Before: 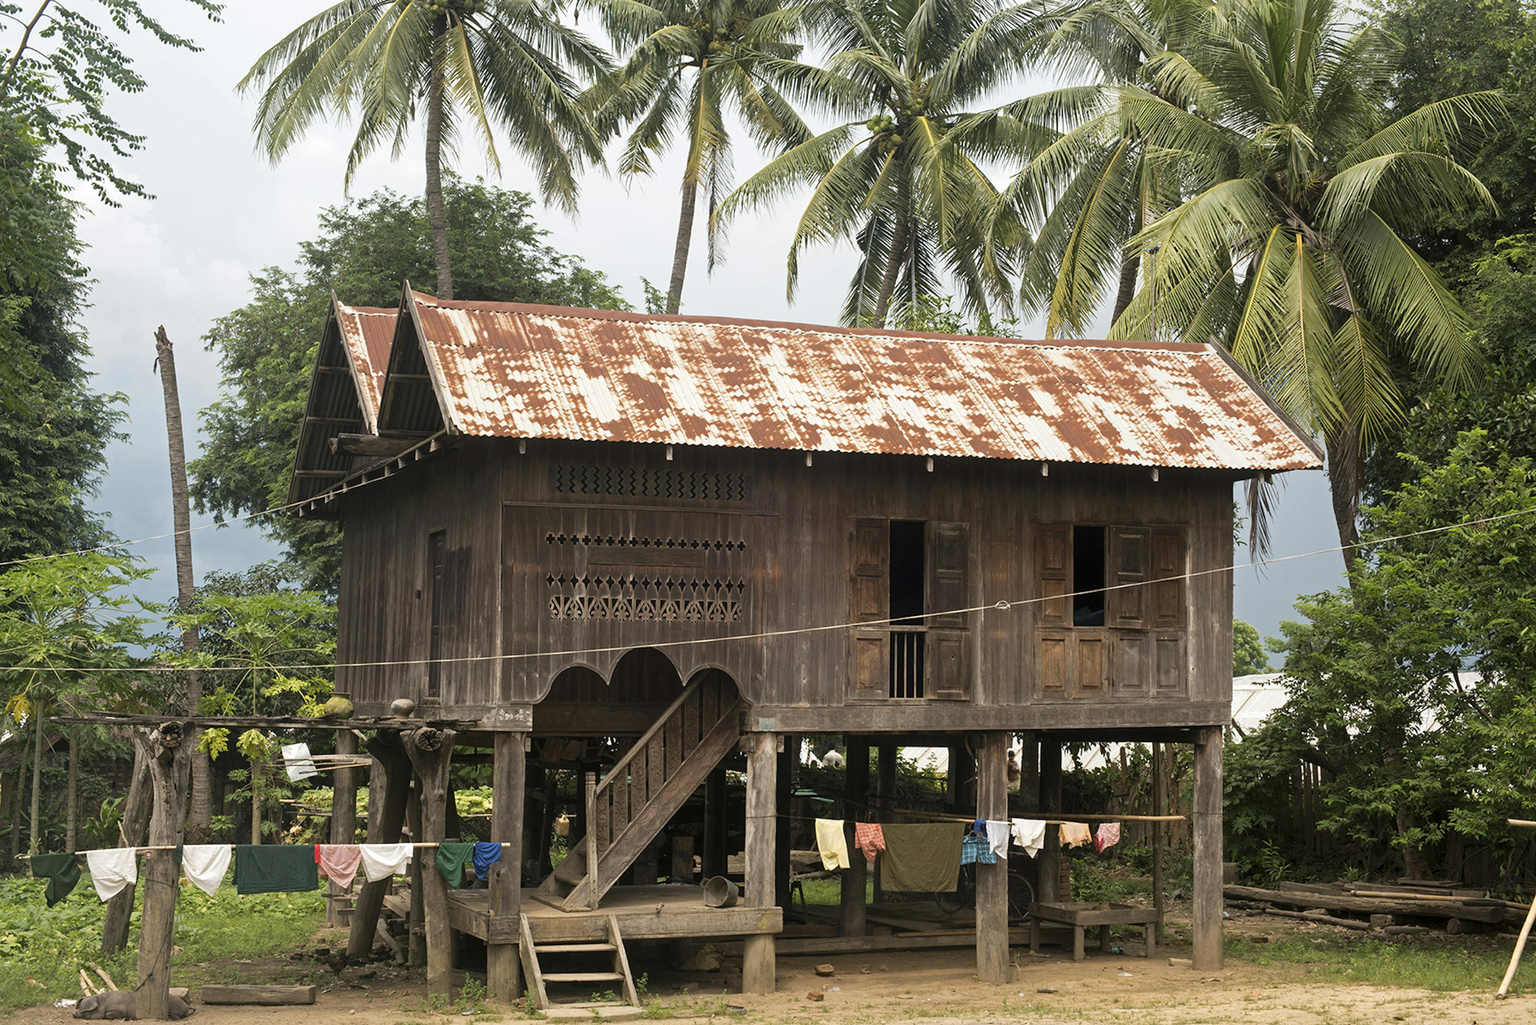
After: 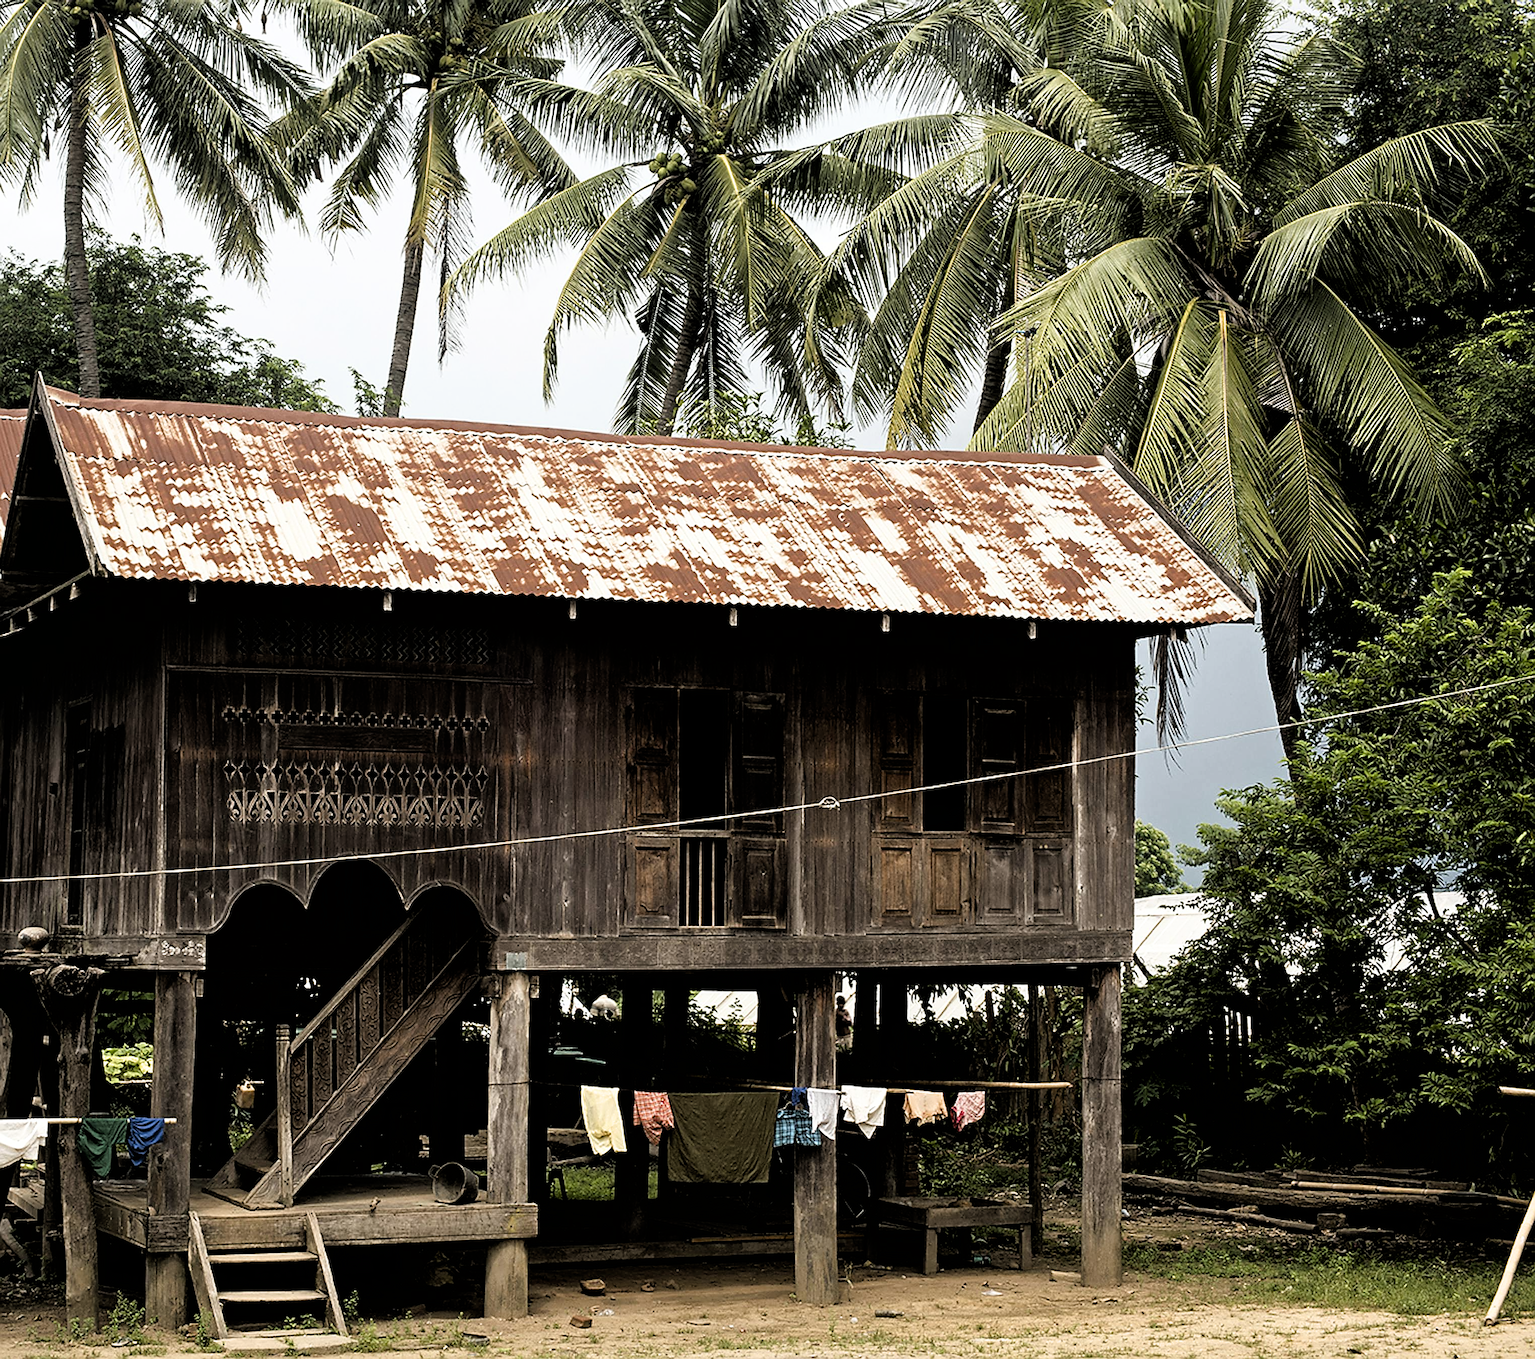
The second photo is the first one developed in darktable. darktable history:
sharpen: radius 1.685, amount 1.294
exposure: black level correction 0.009, exposure -0.159 EV, compensate highlight preservation false
filmic rgb: black relative exposure -3.57 EV, white relative exposure 2.29 EV, hardness 3.41
crop and rotate: left 24.6%
